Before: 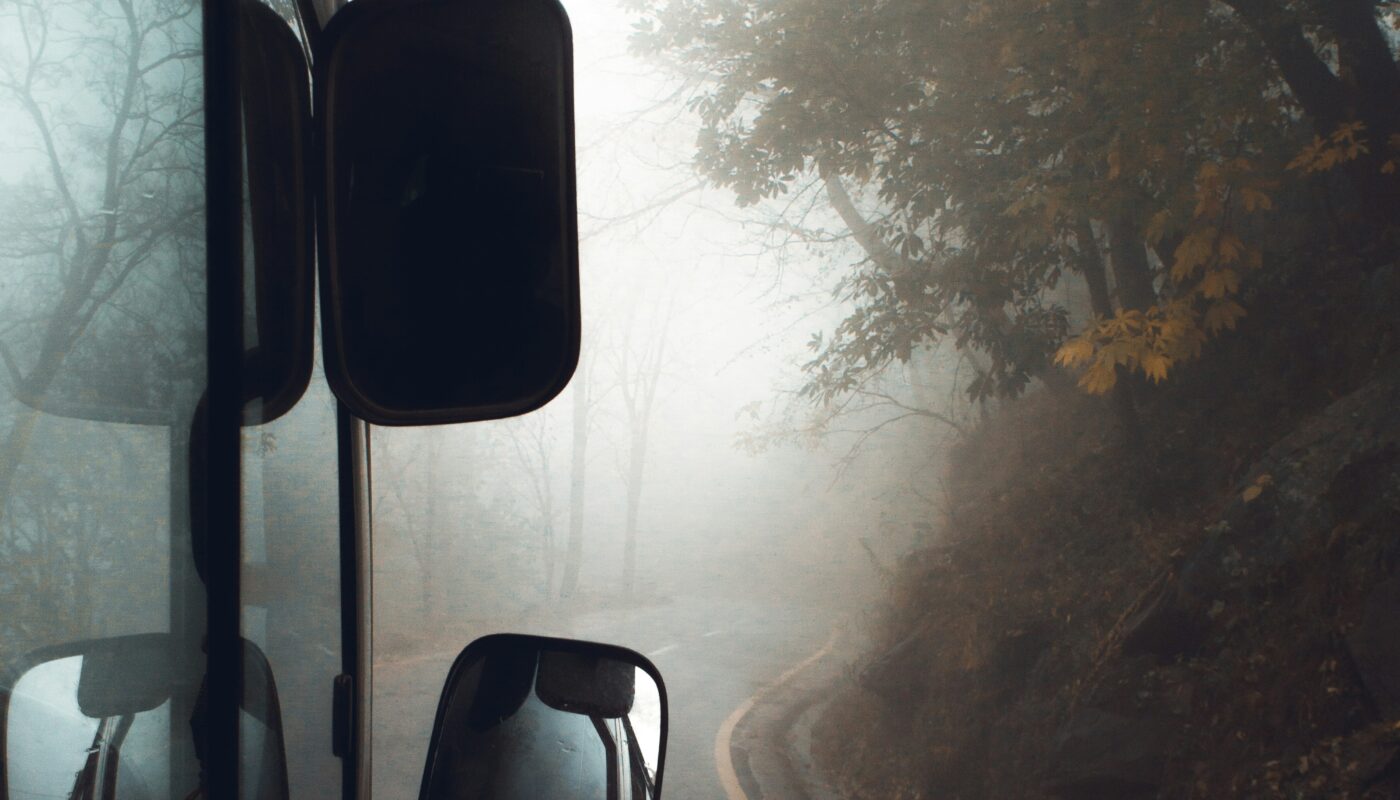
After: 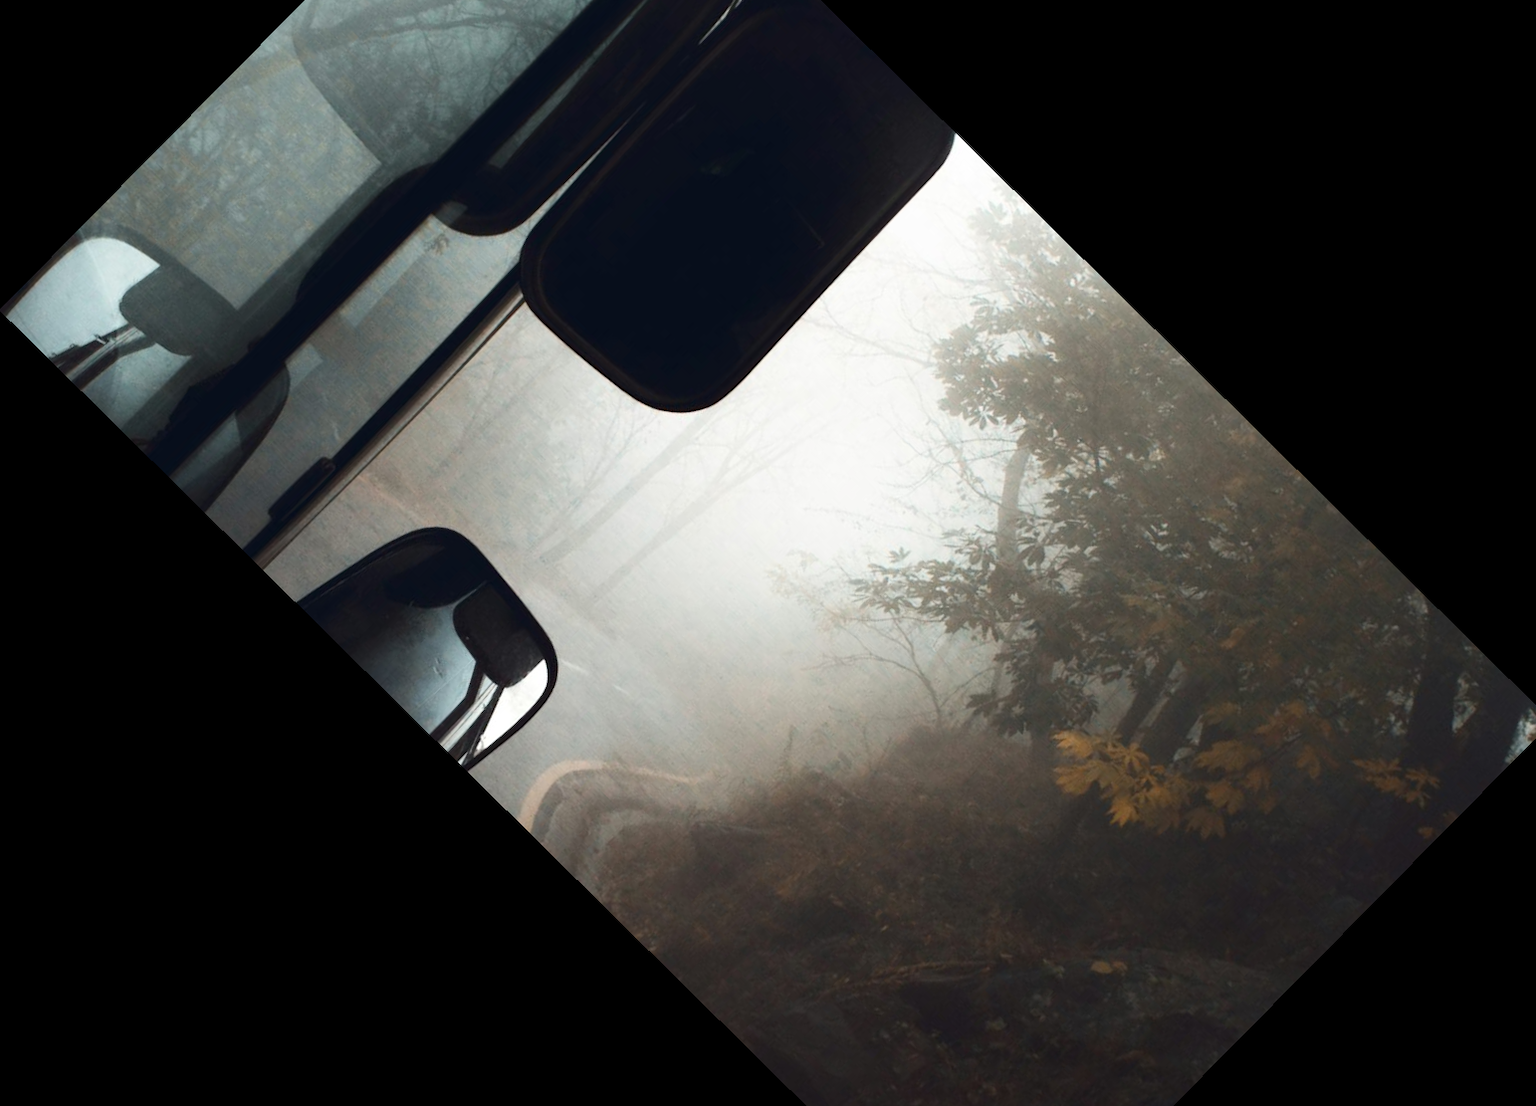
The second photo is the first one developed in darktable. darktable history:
contrast brightness saturation: contrast 0.136
crop and rotate: angle -44.59°, top 16.632%, right 0.942%, bottom 11.721%
